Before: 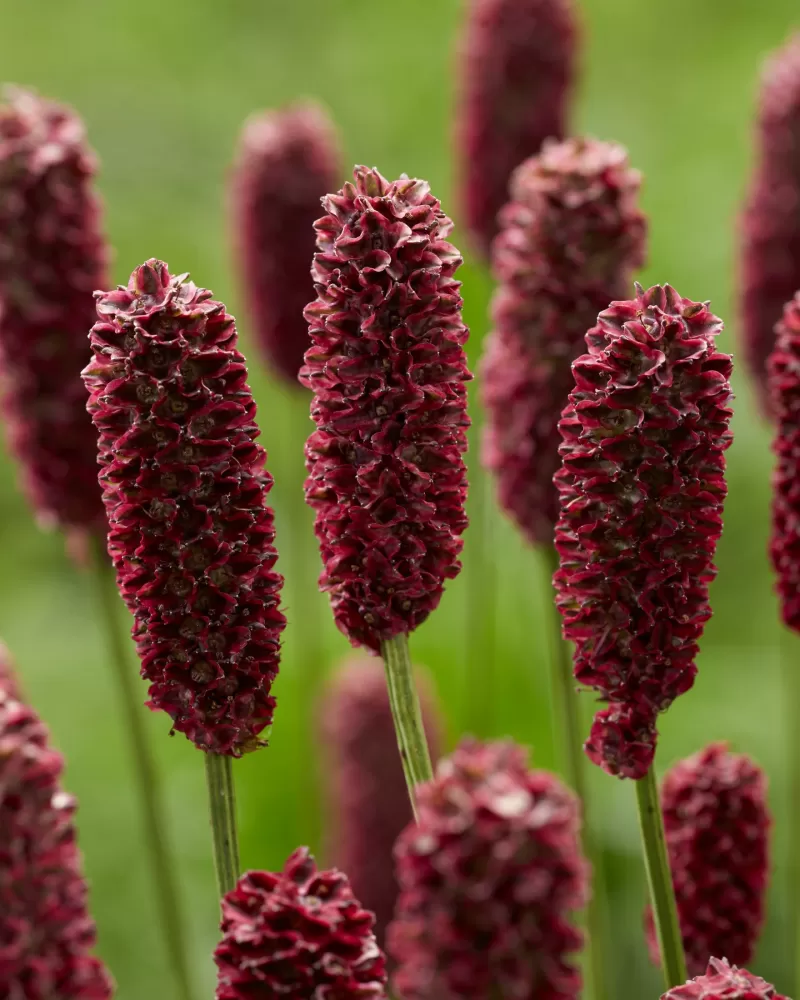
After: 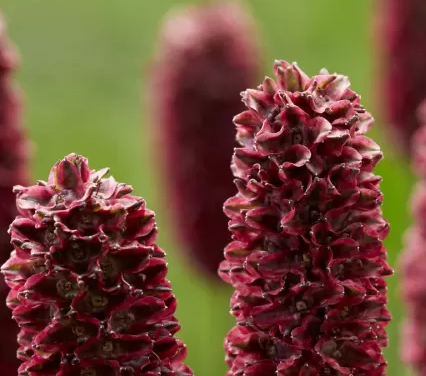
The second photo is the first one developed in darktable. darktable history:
crop: left 10.06%, top 10.589%, right 36.638%, bottom 51.727%
